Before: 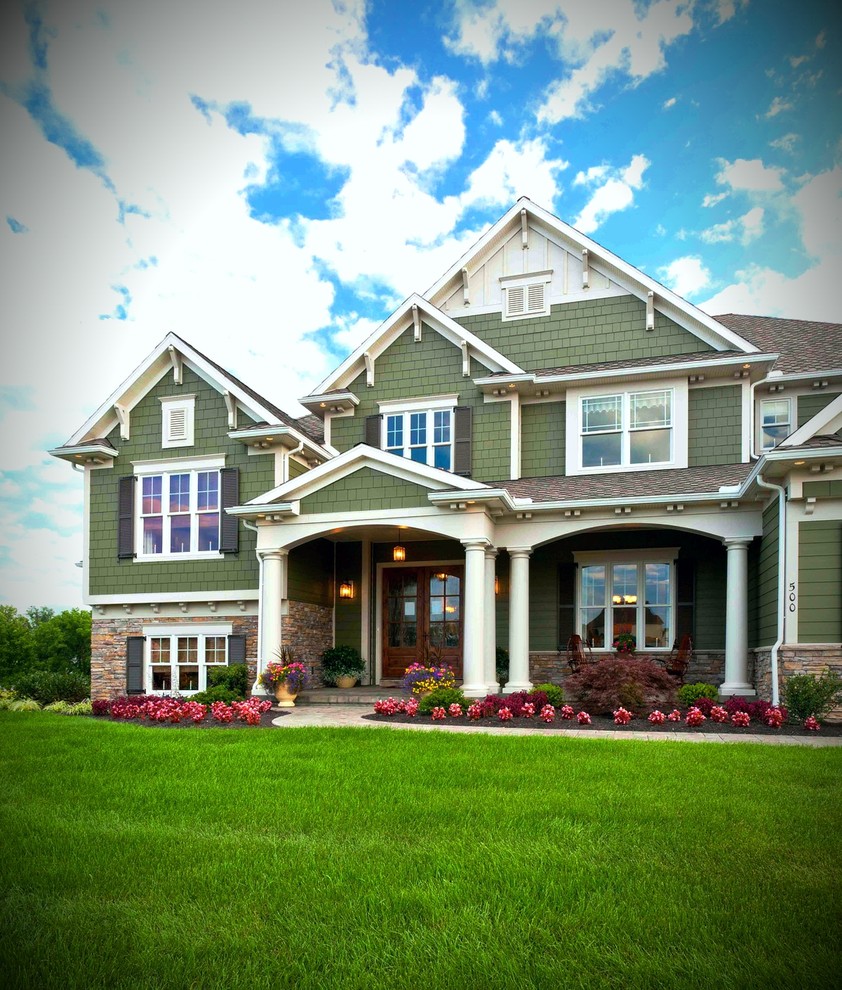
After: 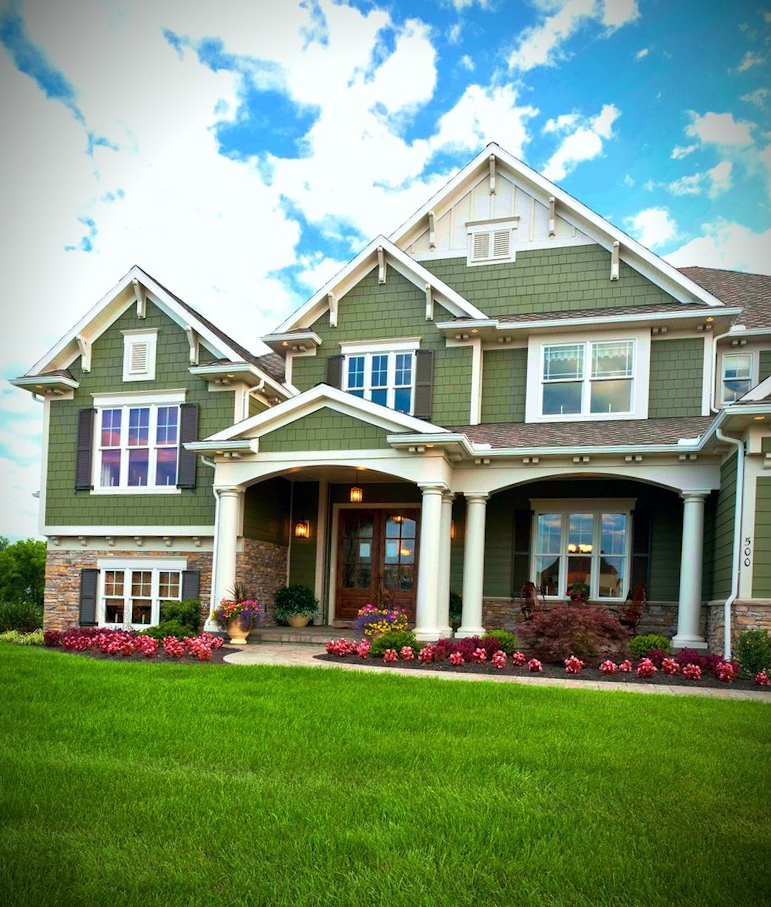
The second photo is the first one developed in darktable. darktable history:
crop and rotate: angle -1.96°, left 3.097%, top 4.154%, right 1.586%, bottom 0.529%
velvia: on, module defaults
